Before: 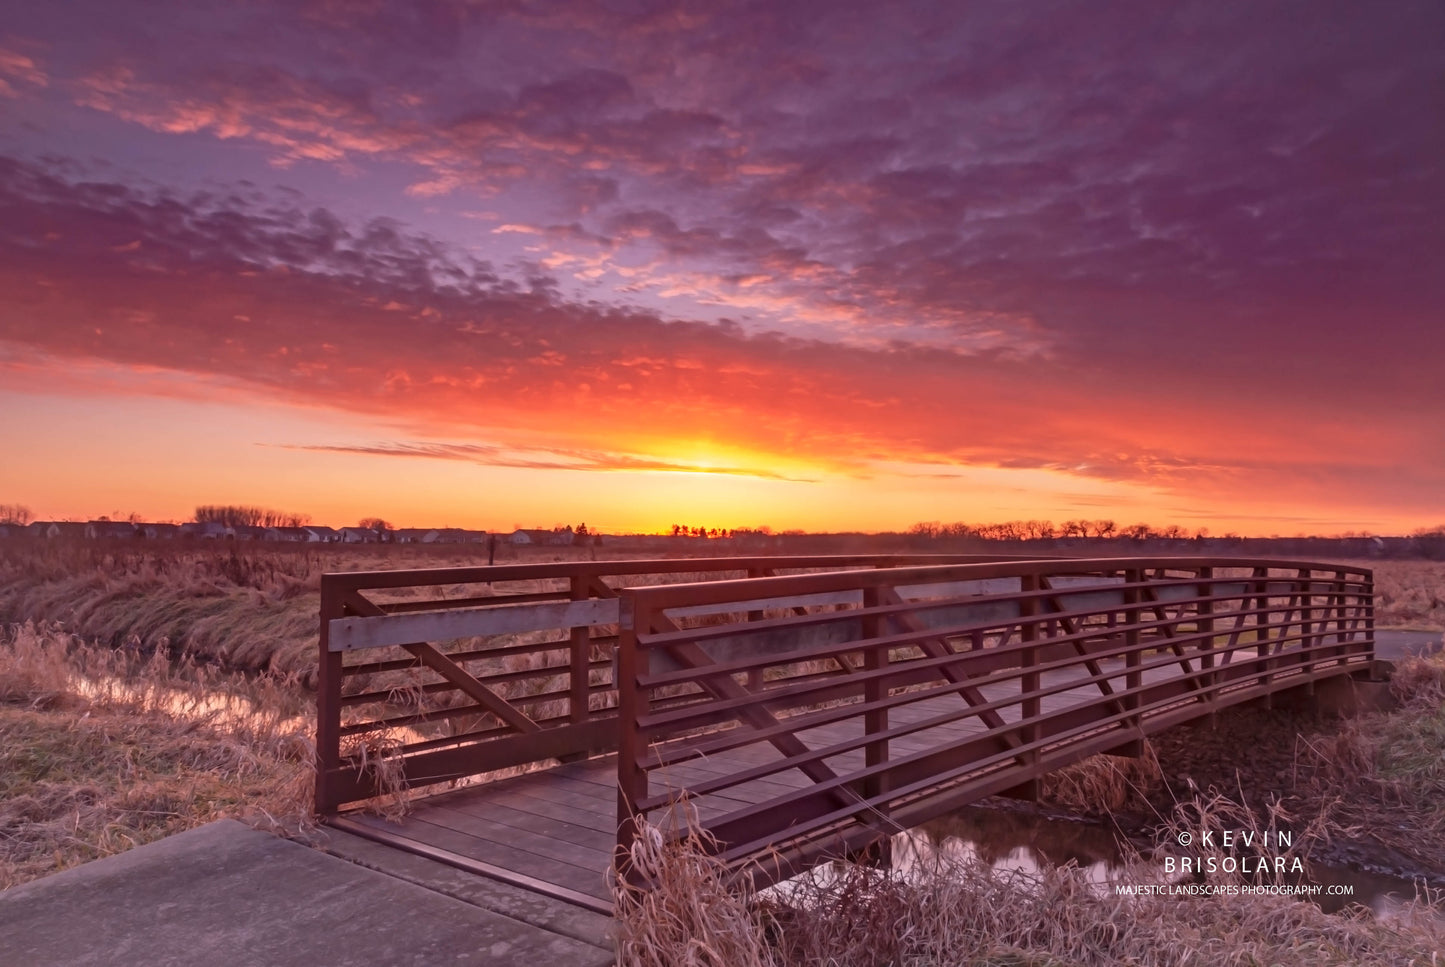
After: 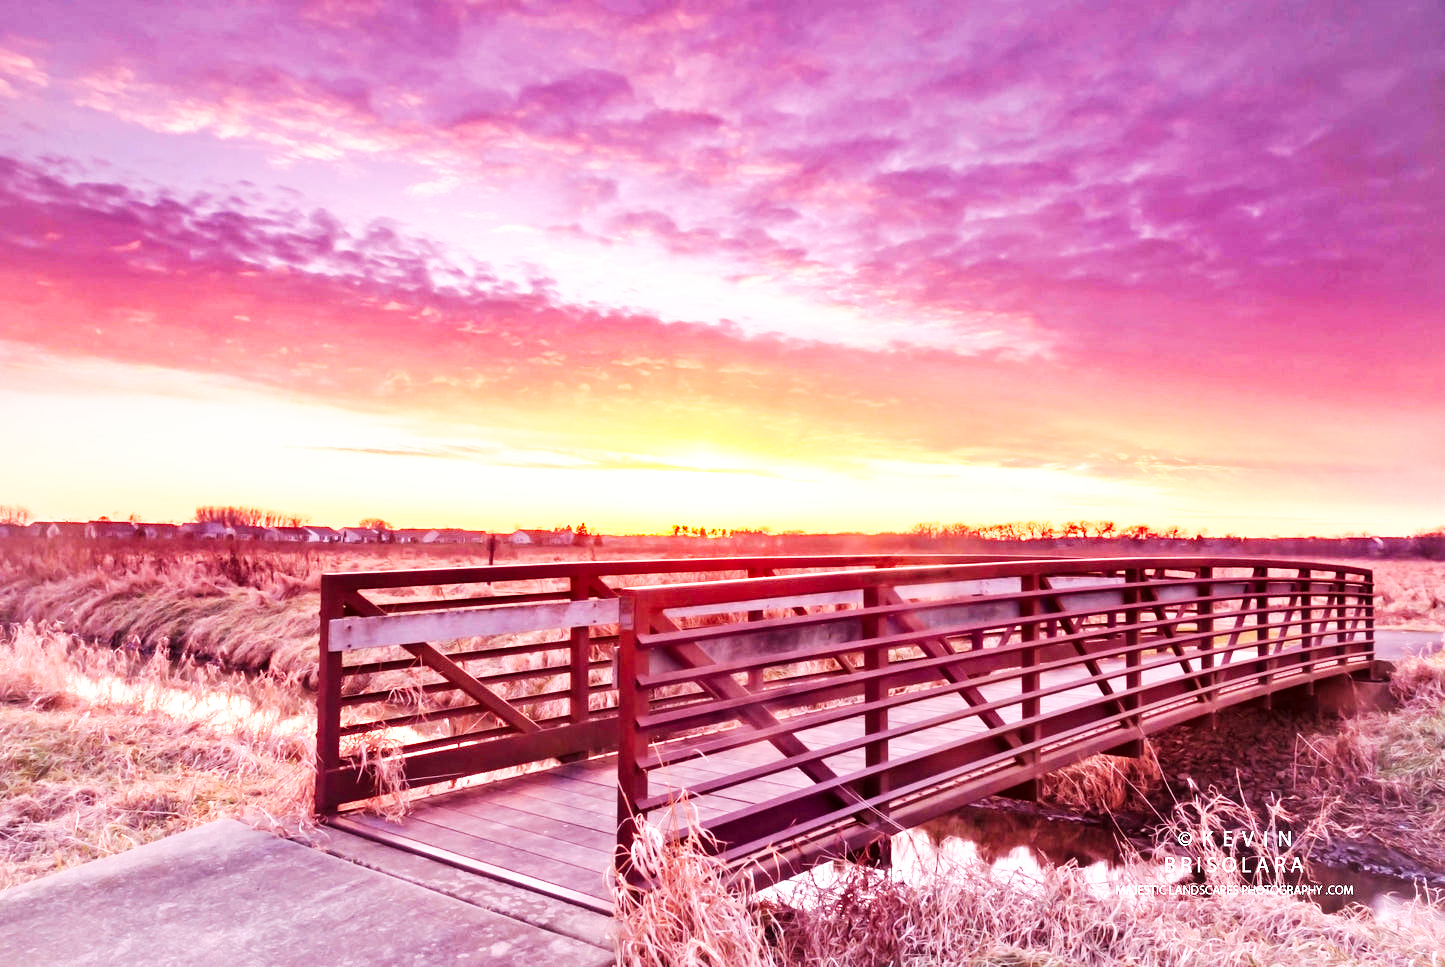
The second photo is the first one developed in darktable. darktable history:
exposure: black level correction 0, exposure 0.9 EV, compensate exposure bias true, compensate highlight preservation false
contrast equalizer: y [[0.514, 0.573, 0.581, 0.508, 0.5, 0.5], [0.5 ×6], [0.5 ×6], [0 ×6], [0 ×6]]
base curve: curves: ch0 [(0, 0) (0.007, 0.004) (0.027, 0.03) (0.046, 0.07) (0.207, 0.54) (0.442, 0.872) (0.673, 0.972) (1, 1)], preserve colors none
